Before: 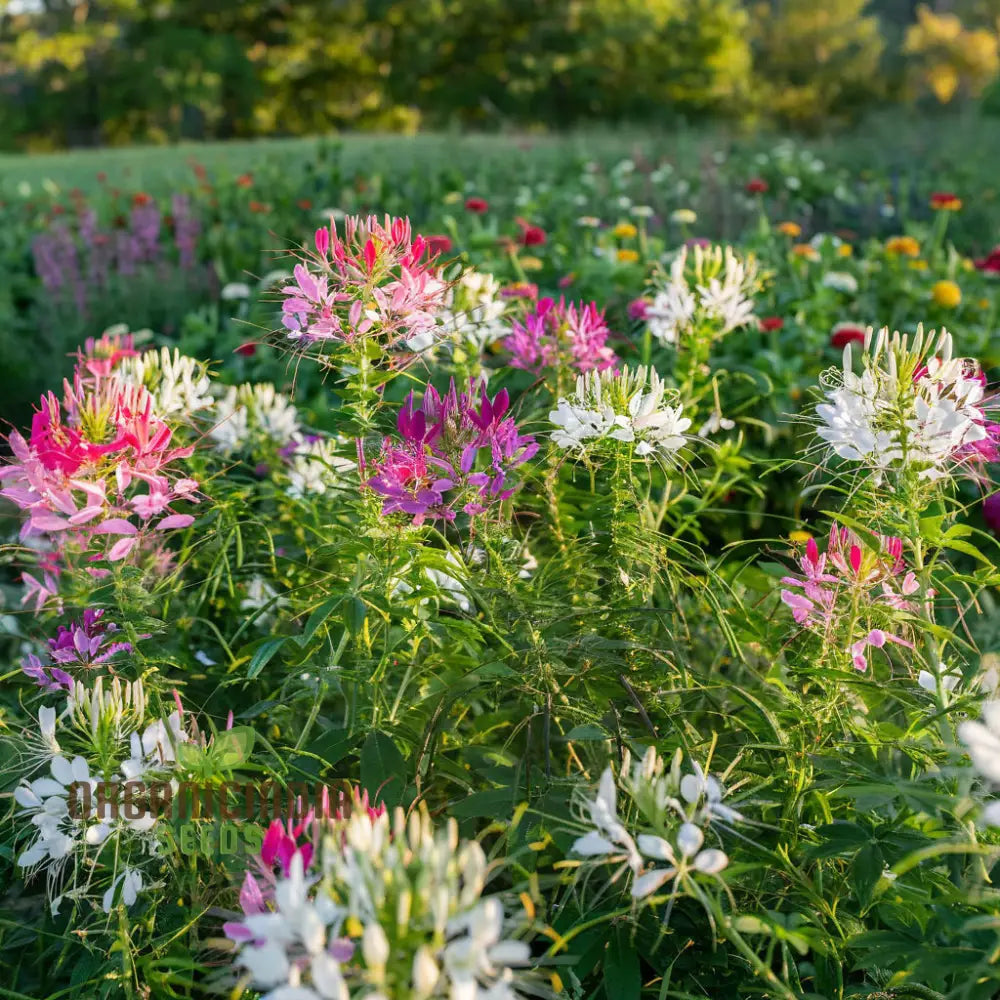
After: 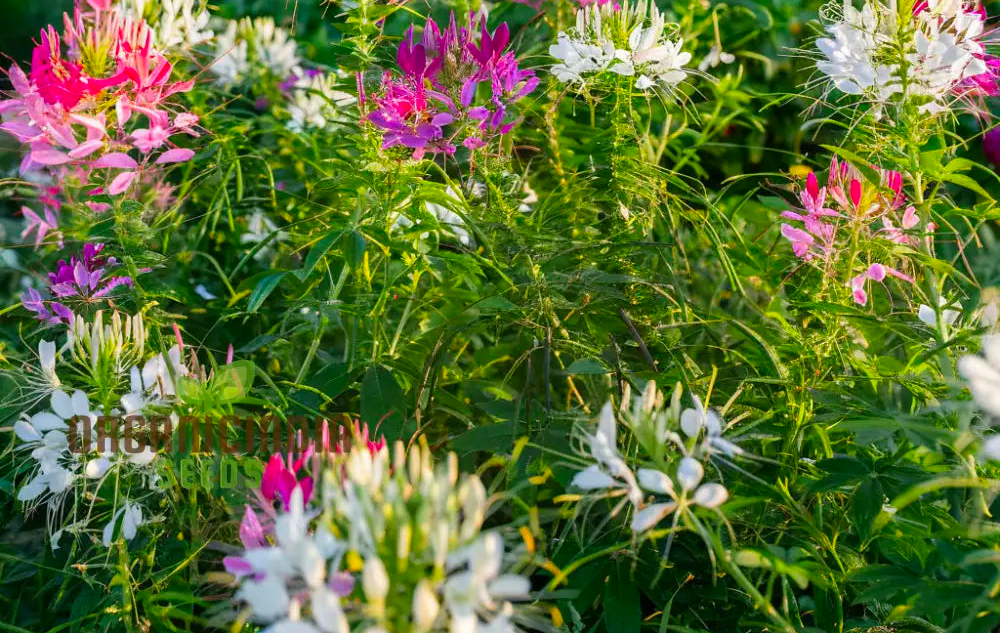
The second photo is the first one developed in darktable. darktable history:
crop and rotate: top 36.64%
color correction: highlights b* -0.019, saturation 1.3
